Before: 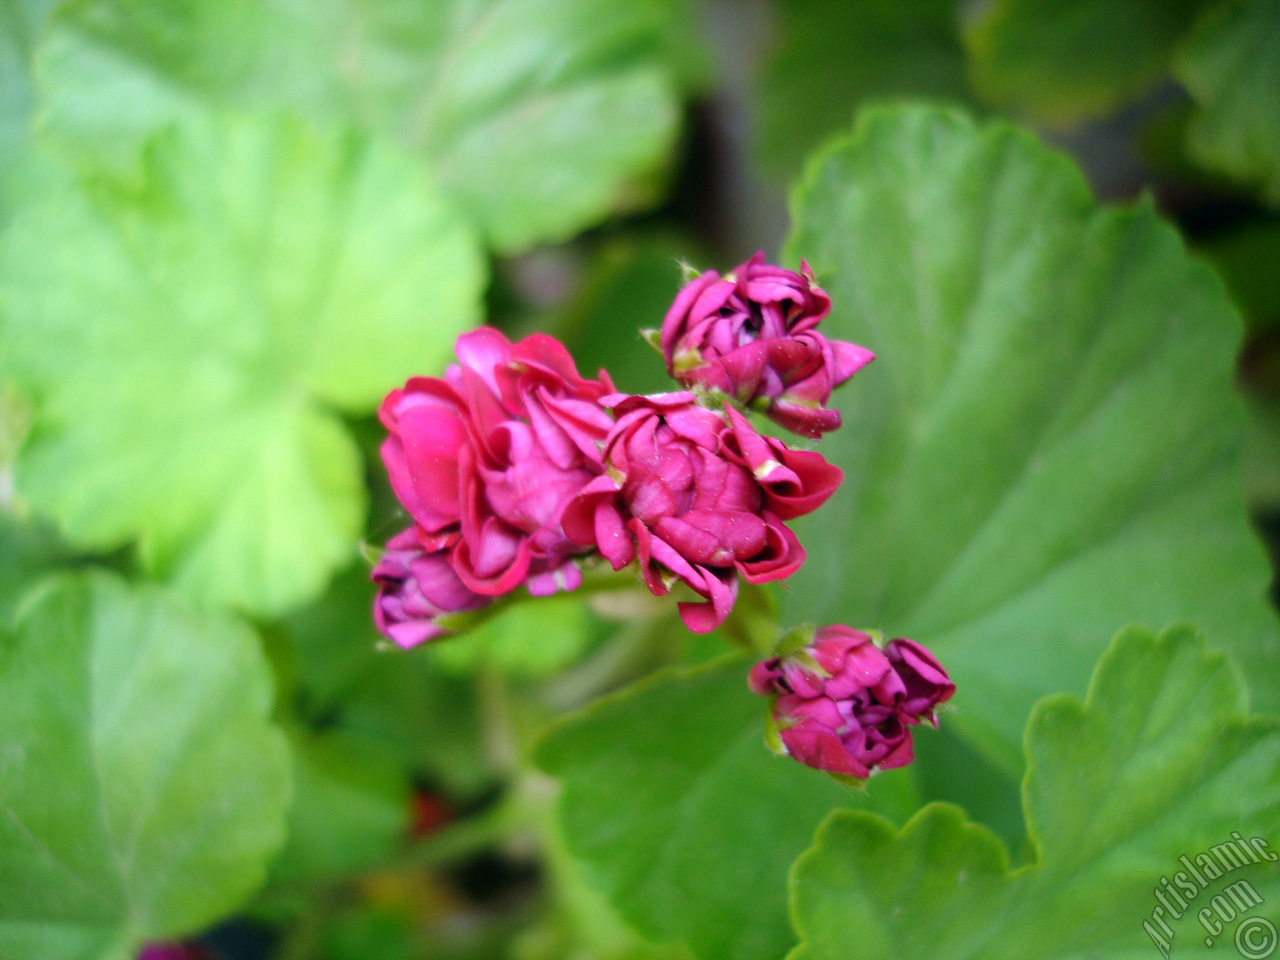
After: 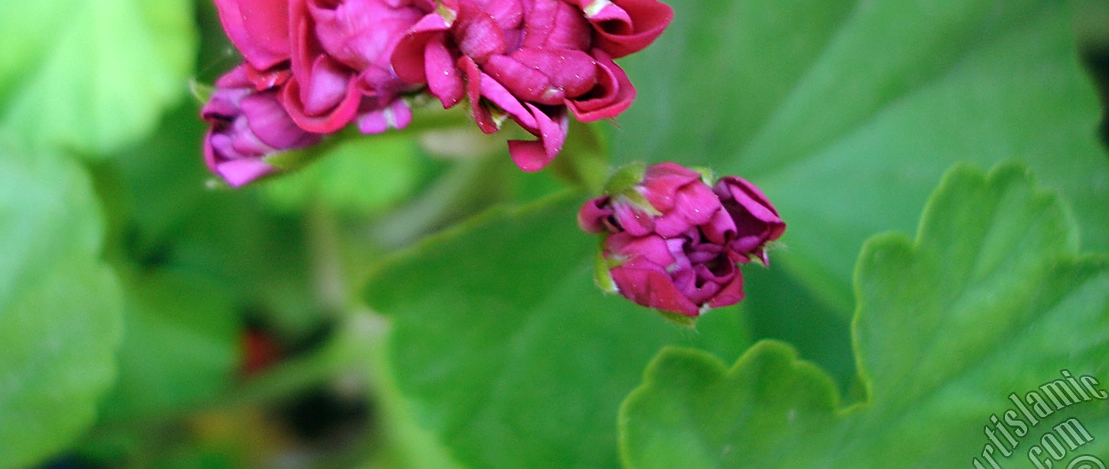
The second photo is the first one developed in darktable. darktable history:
color calibration: x 0.37, y 0.382, temperature 4313.32 K
sharpen: on, module defaults
crop and rotate: left 13.306%, top 48.129%, bottom 2.928%
